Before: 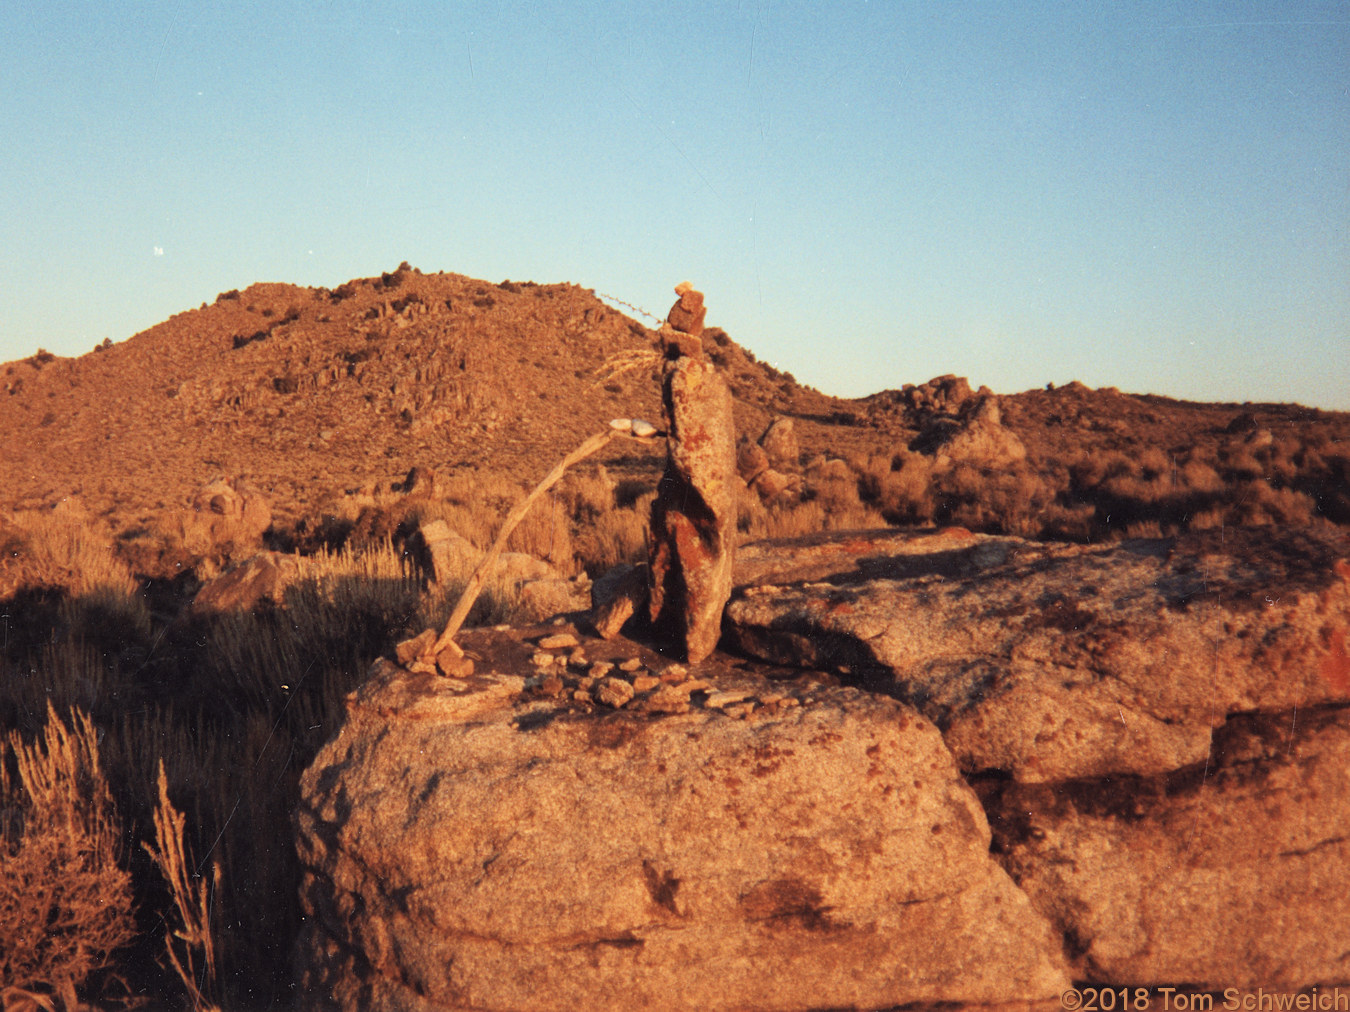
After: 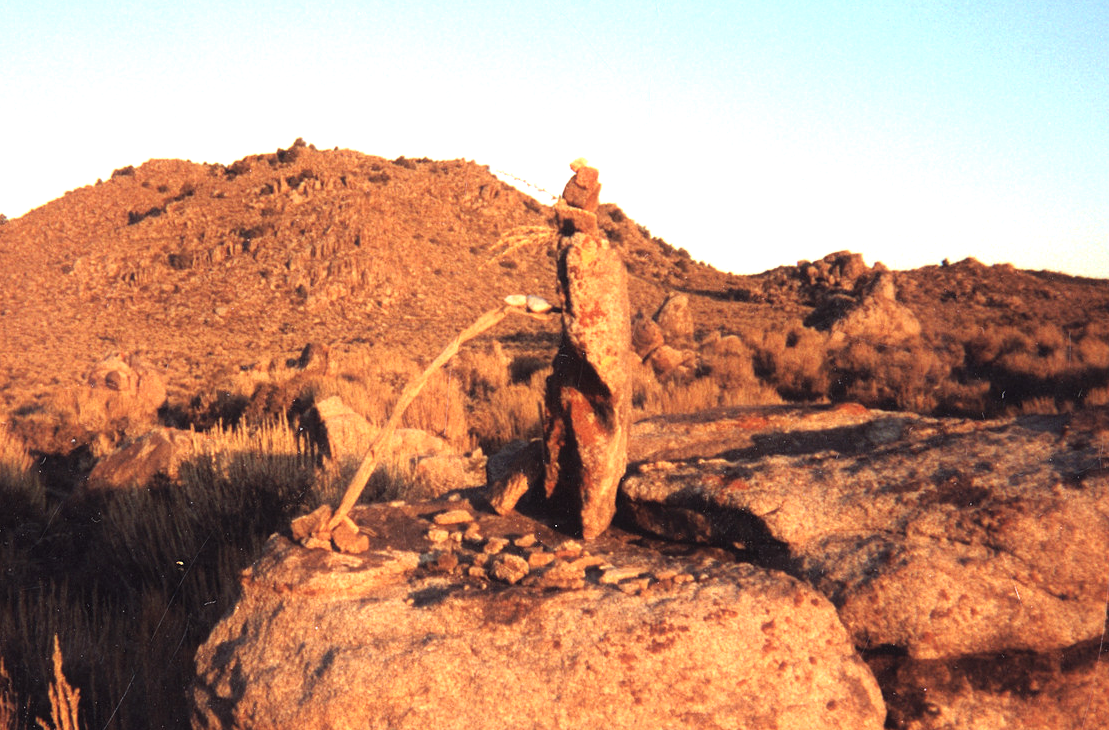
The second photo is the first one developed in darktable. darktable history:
contrast equalizer: y [[0.513, 0.565, 0.608, 0.562, 0.512, 0.5], [0.5 ×6], [0.5, 0.5, 0.5, 0.528, 0.598, 0.658], [0 ×6], [0 ×6]], mix -0.318
crop: left 7.848%, top 12.336%, right 9.933%, bottom 15.481%
tone equalizer: -8 EV -0.41 EV, -7 EV -0.375 EV, -6 EV -0.362 EV, -5 EV -0.2 EV, -3 EV 0.196 EV, -2 EV 0.324 EV, -1 EV 0.407 EV, +0 EV 0.406 EV, smoothing diameter 2.12%, edges refinement/feathering 16.42, mask exposure compensation -1.57 EV, filter diffusion 5
exposure: black level correction 0.001, exposure 0.498 EV, compensate exposure bias true, compensate highlight preservation false
